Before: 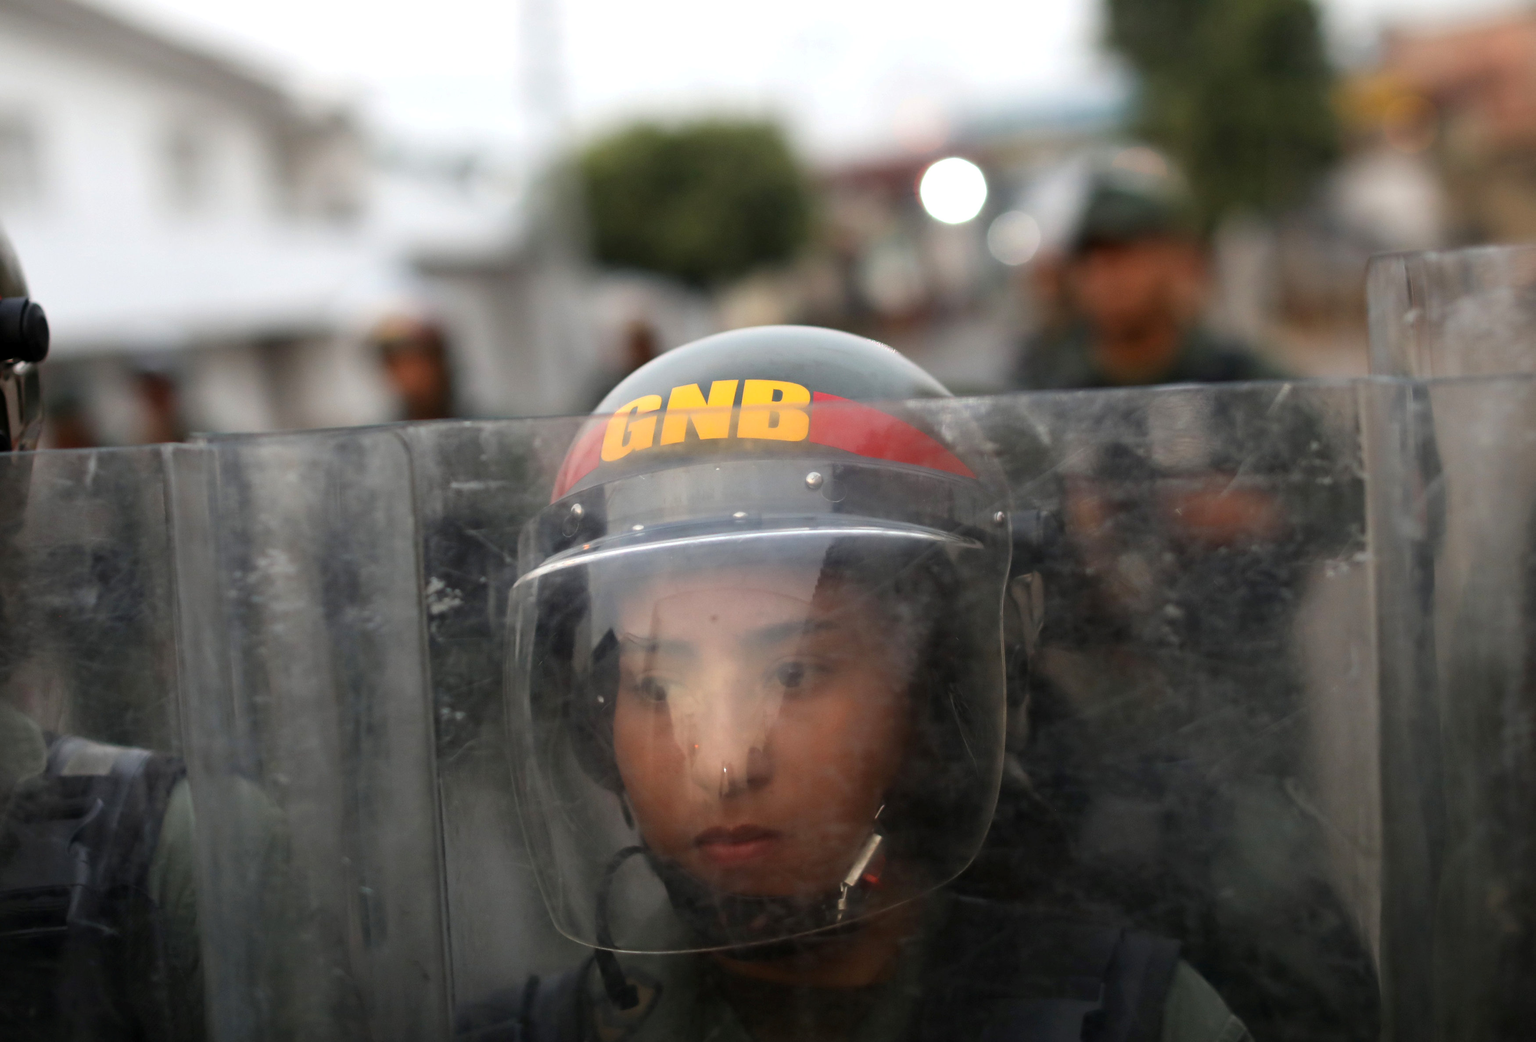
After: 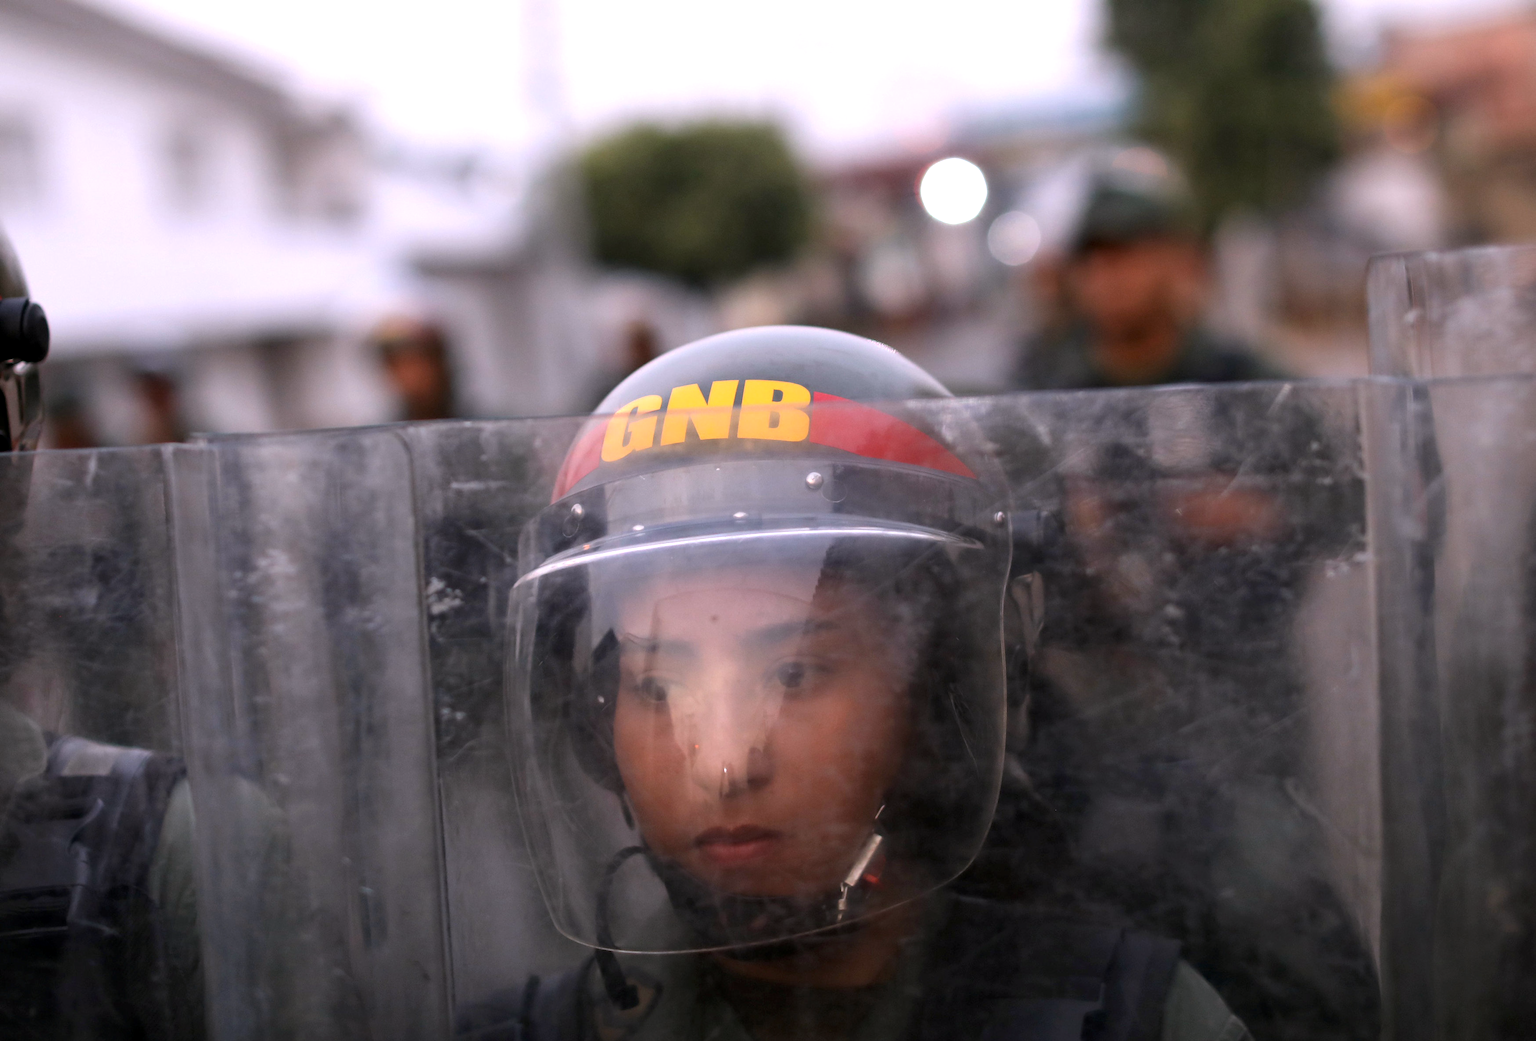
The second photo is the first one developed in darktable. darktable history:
white balance: red 1.066, blue 1.119
local contrast: highlights 100%, shadows 100%, detail 120%, midtone range 0.2
